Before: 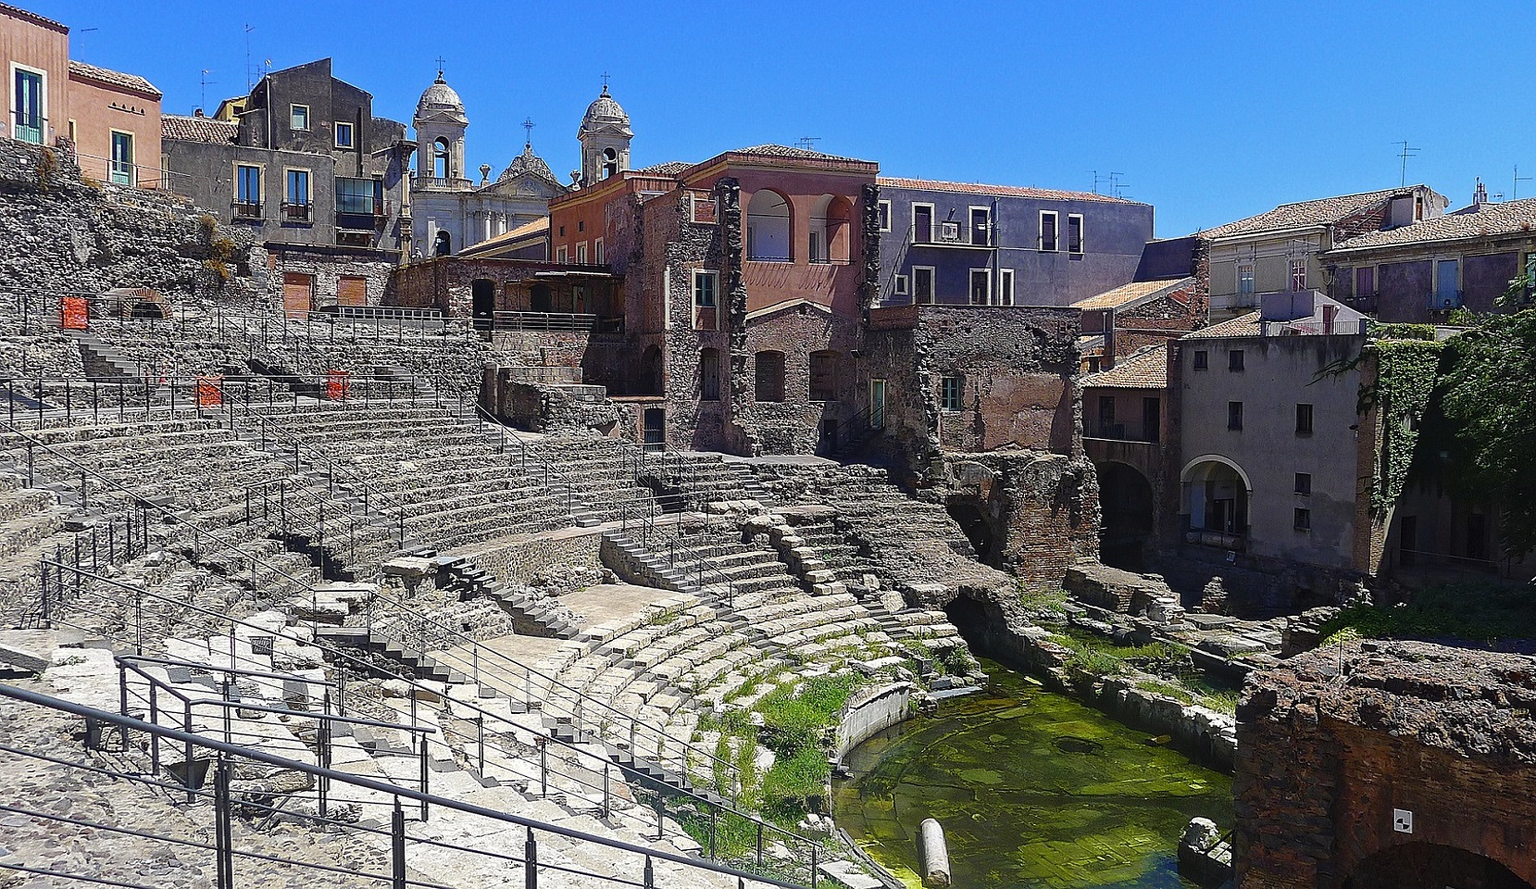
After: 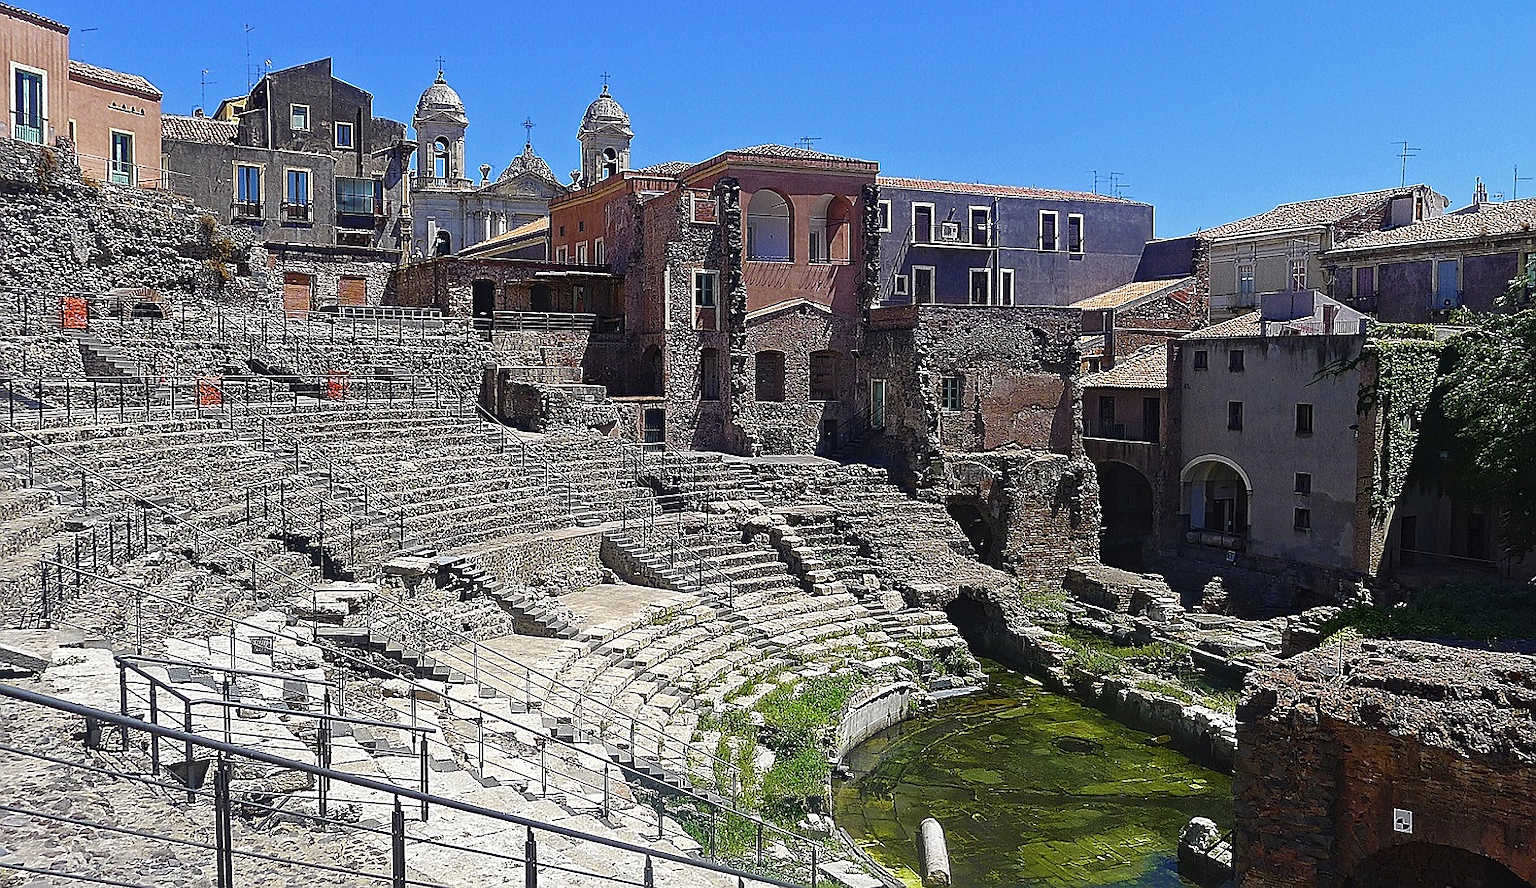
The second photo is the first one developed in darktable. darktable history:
sharpen: on, module defaults
contrast brightness saturation: contrast 0.01, saturation -0.05
